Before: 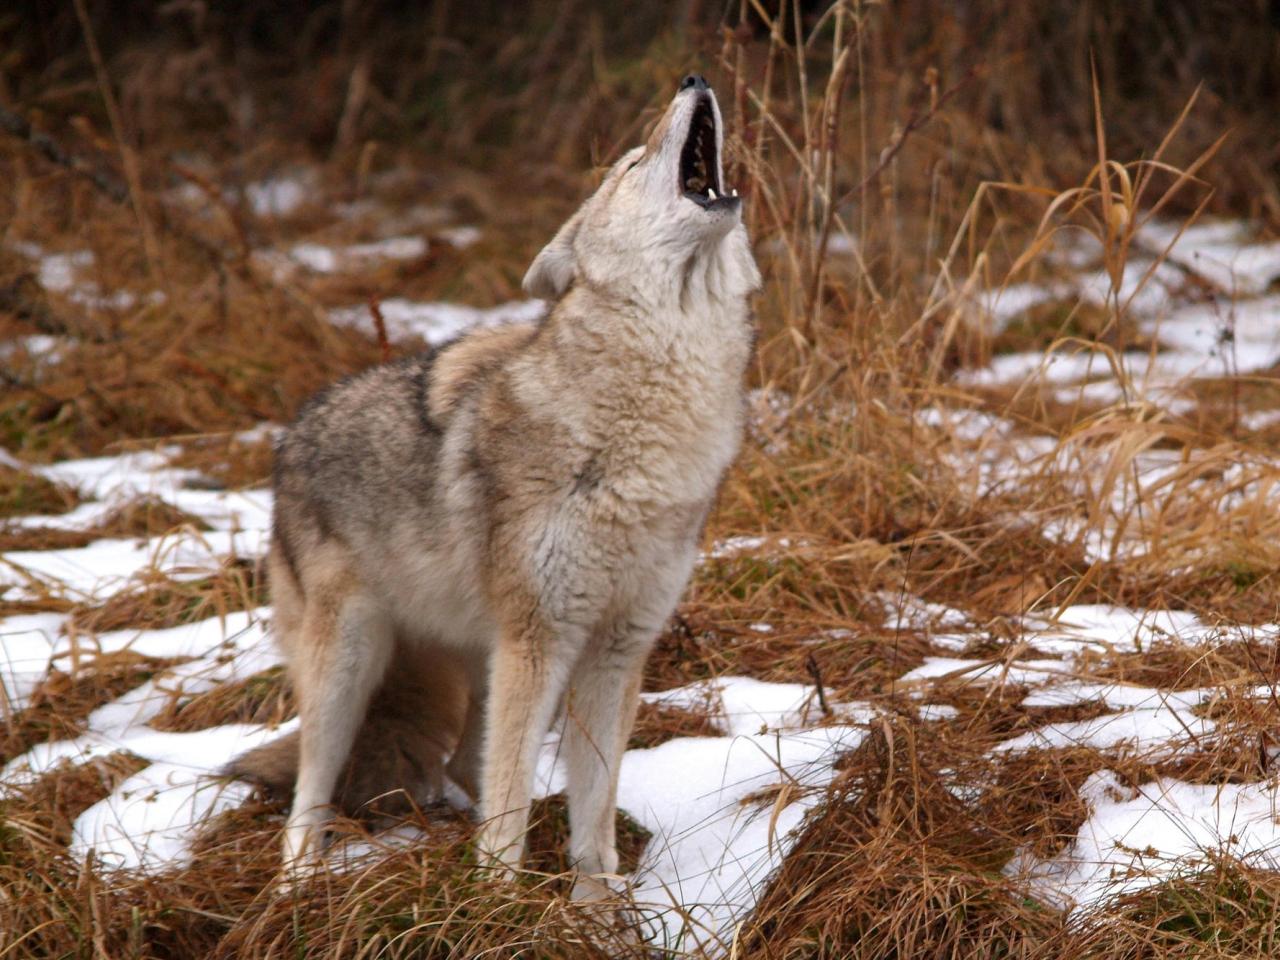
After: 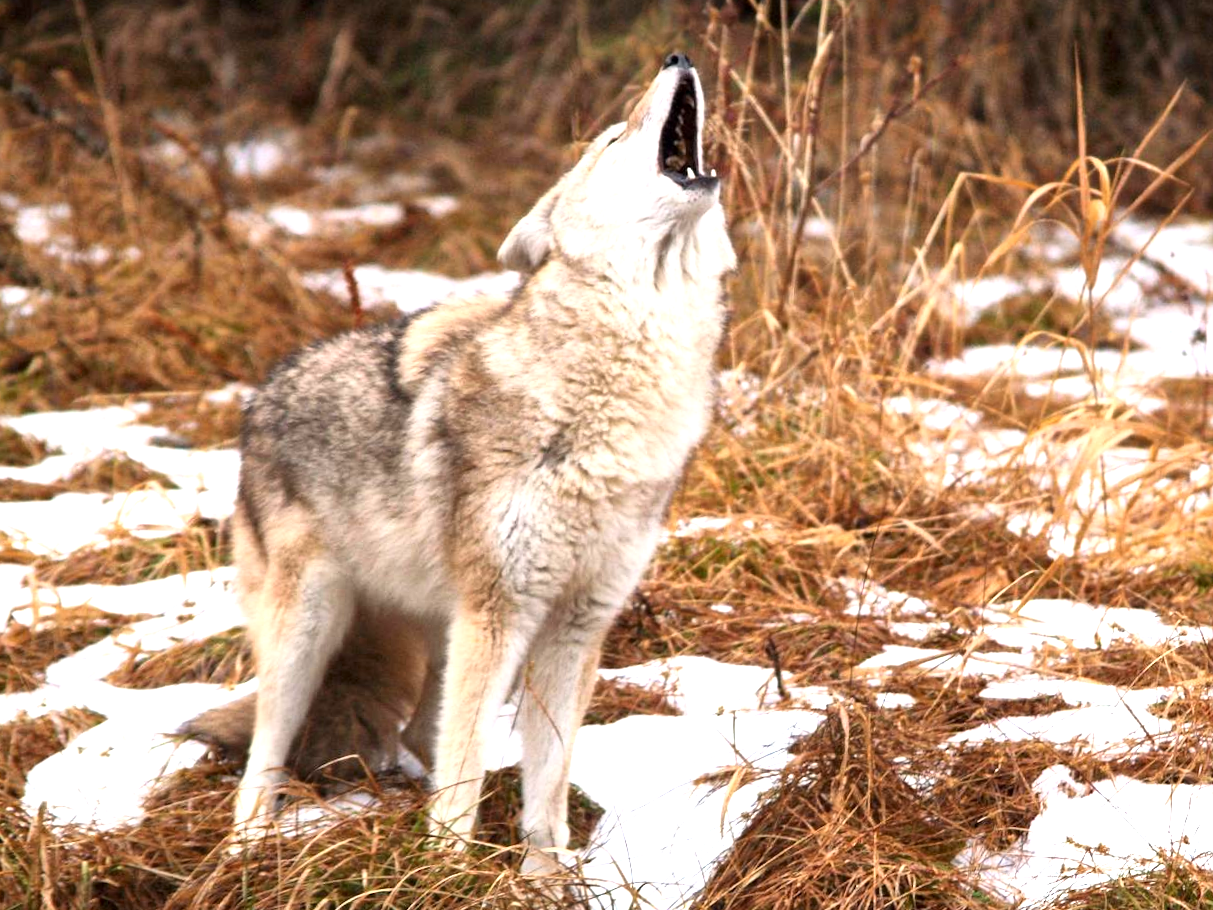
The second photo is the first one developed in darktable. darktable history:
exposure: black level correction 0, exposure 1.2 EV, compensate exposure bias true, compensate highlight preservation false
rgb curve: curves: ch0 [(0, 0) (0.078, 0.051) (0.929, 0.956) (1, 1)], compensate middle gray true
crop and rotate: angle -2.38°
local contrast: mode bilateral grid, contrast 20, coarseness 50, detail 130%, midtone range 0.2
